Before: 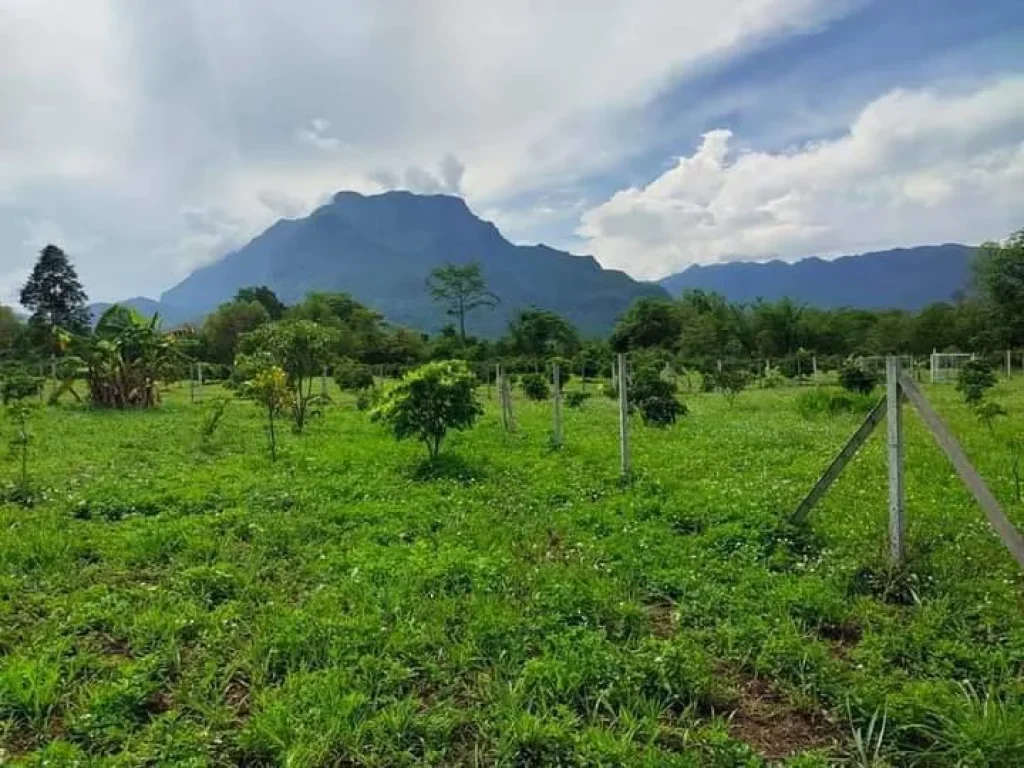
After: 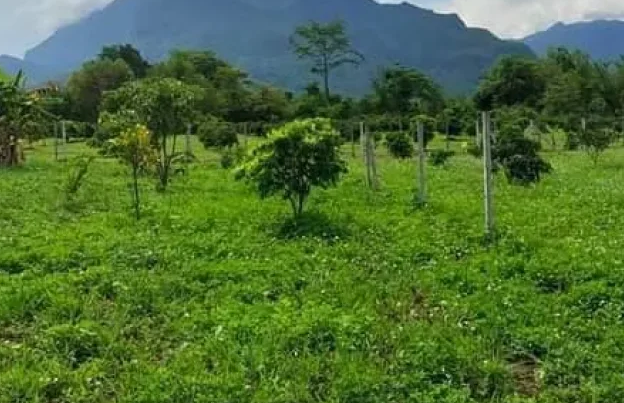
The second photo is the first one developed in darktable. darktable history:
crop: left 13.342%, top 31.633%, right 24.479%, bottom 15.784%
local contrast: mode bilateral grid, contrast 10, coarseness 26, detail 115%, midtone range 0.2
